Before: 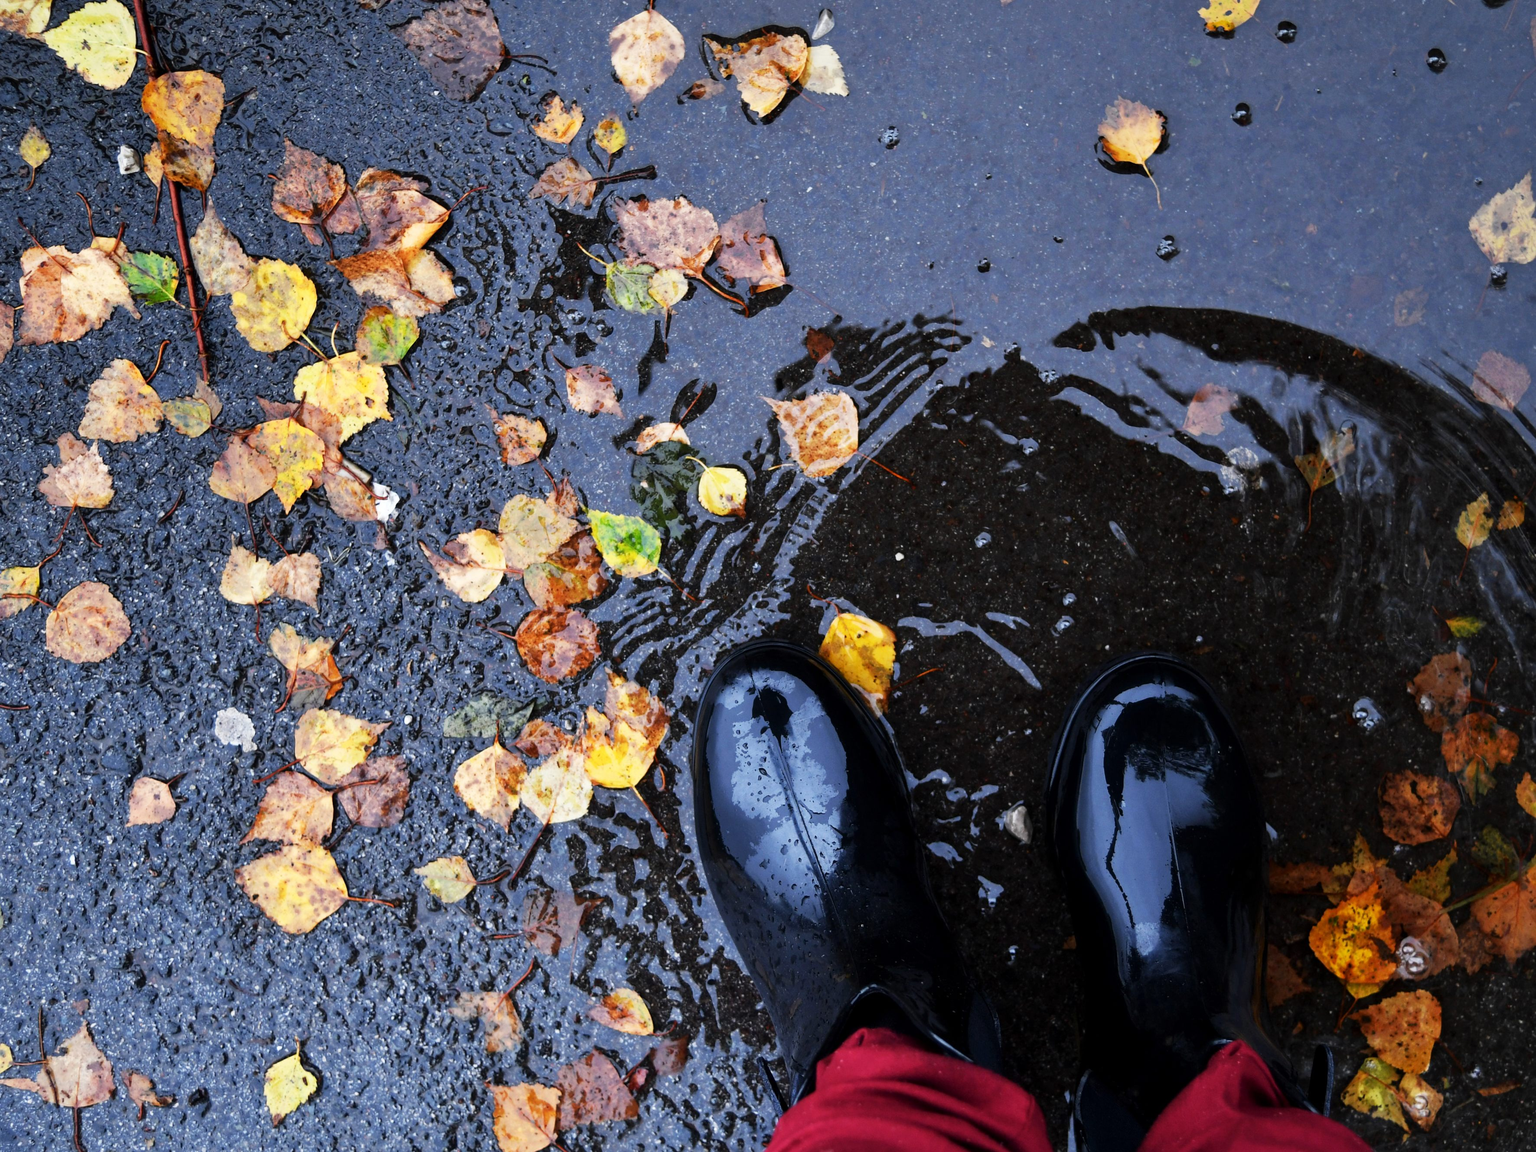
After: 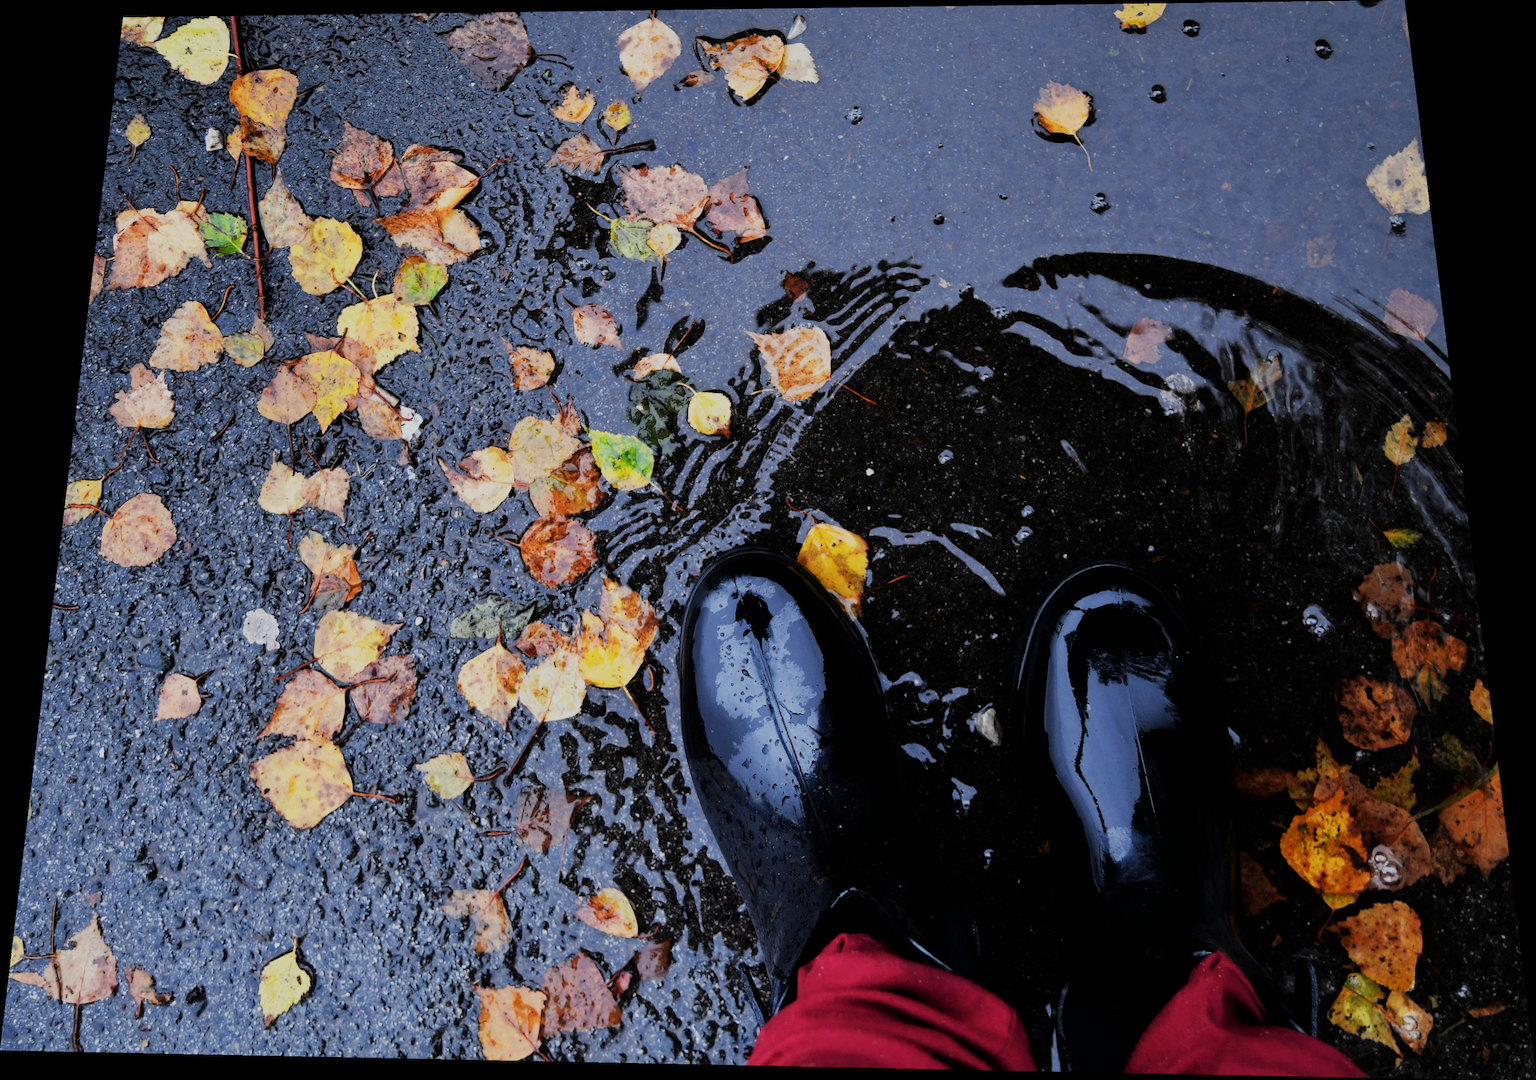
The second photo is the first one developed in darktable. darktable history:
filmic rgb: black relative exposure -7.65 EV, white relative exposure 4.56 EV, hardness 3.61
rotate and perspective: rotation 0.128°, lens shift (vertical) -0.181, lens shift (horizontal) -0.044, shear 0.001, automatic cropping off
